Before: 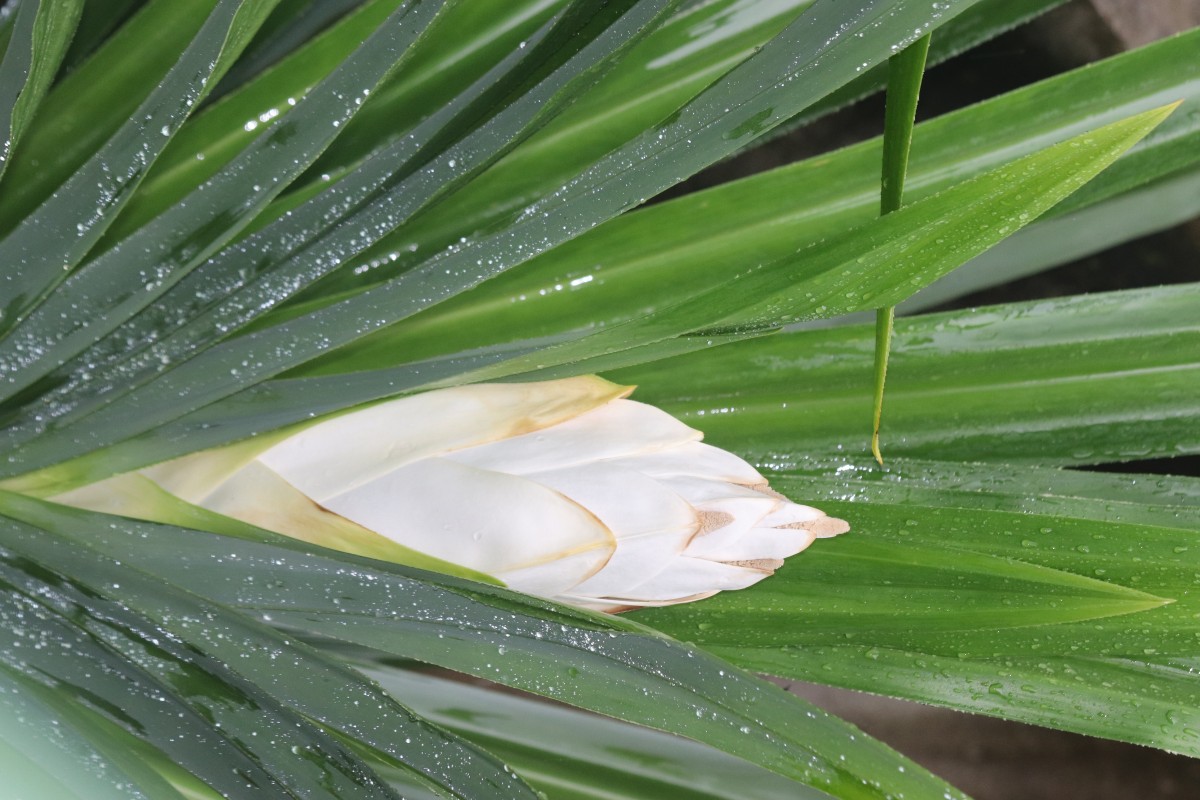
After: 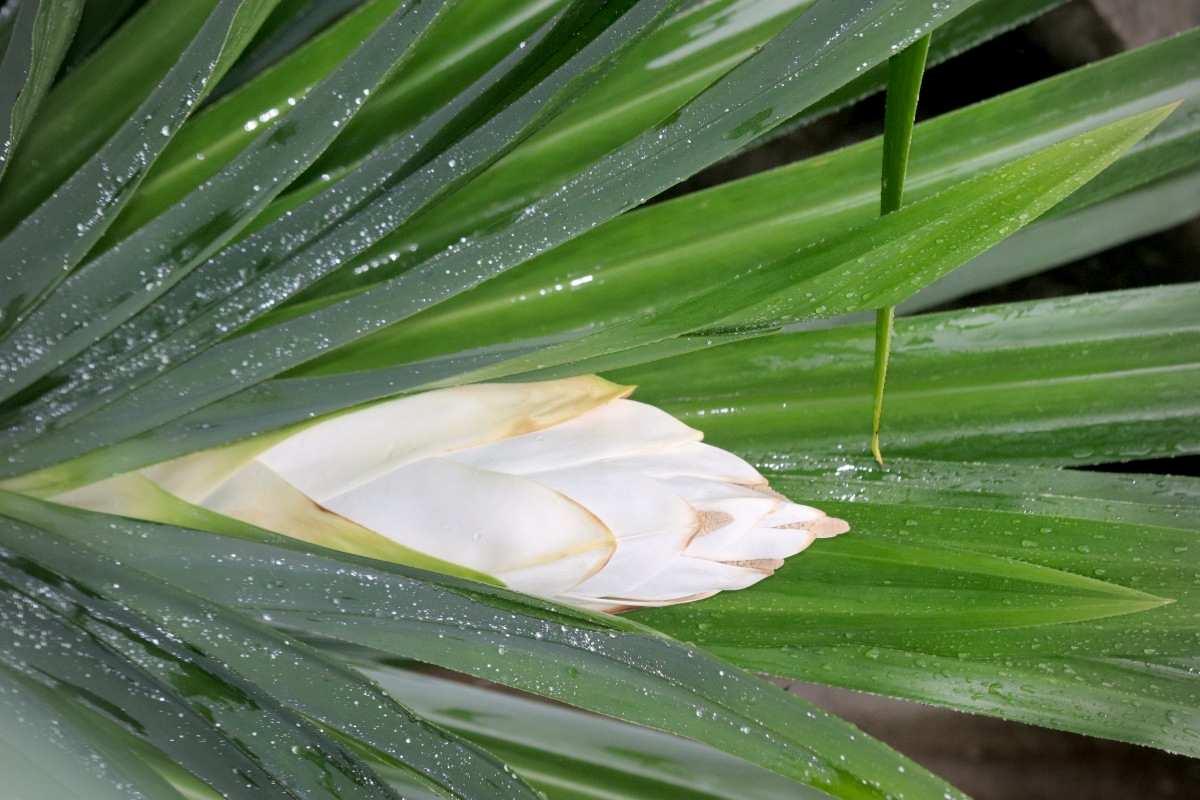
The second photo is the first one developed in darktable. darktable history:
exposure: black level correction 0.01, exposure 0.017 EV, compensate exposure bias true, compensate highlight preservation false
vignetting: on, module defaults
